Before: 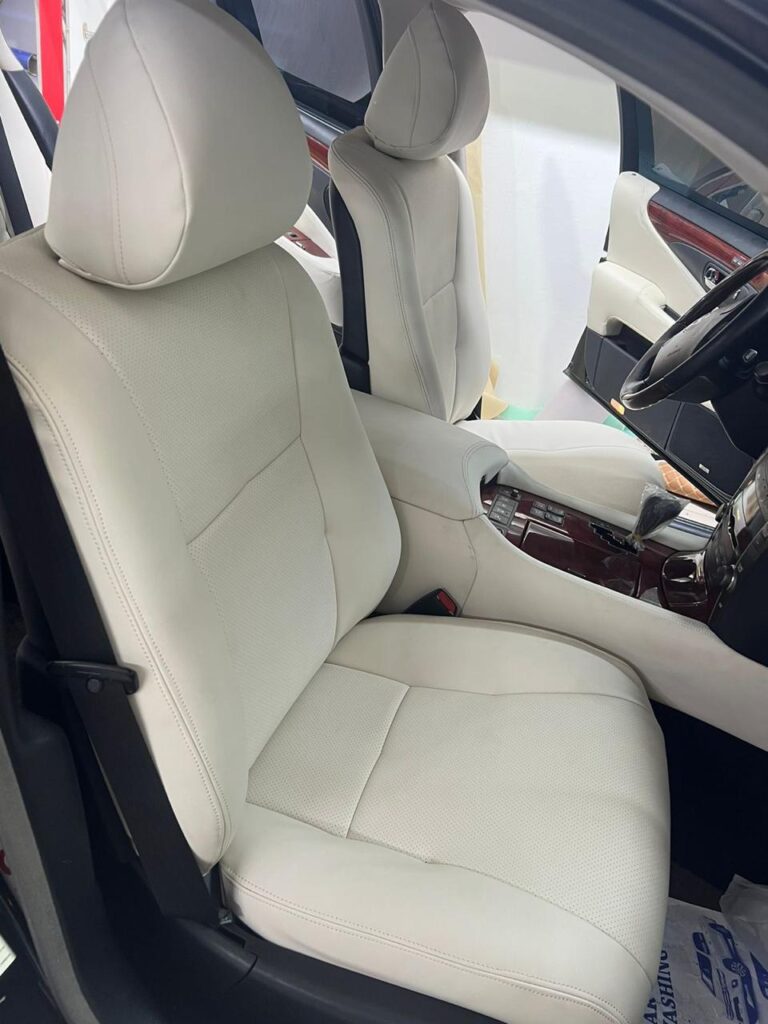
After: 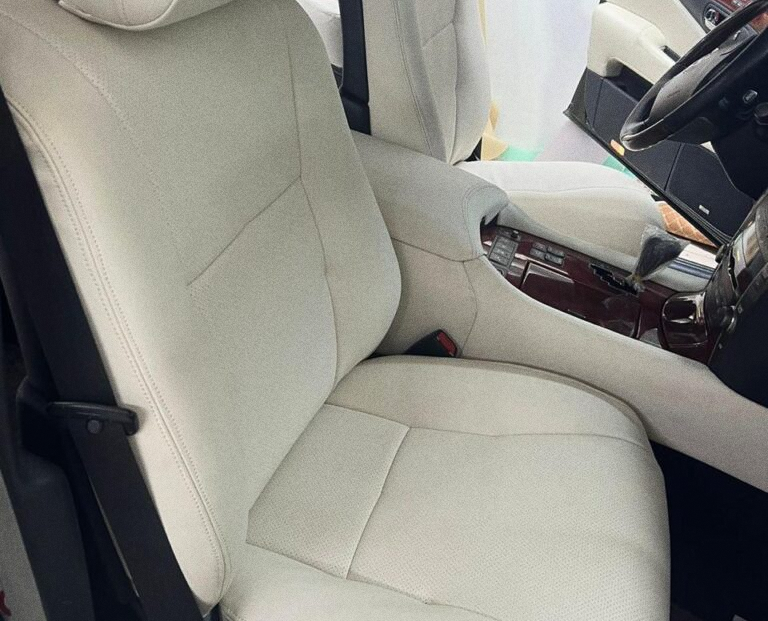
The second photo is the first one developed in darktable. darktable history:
crop and rotate: top 25.357%, bottom 13.942%
color correction: saturation 0.8
grain: coarseness 0.09 ISO
velvia: on, module defaults
